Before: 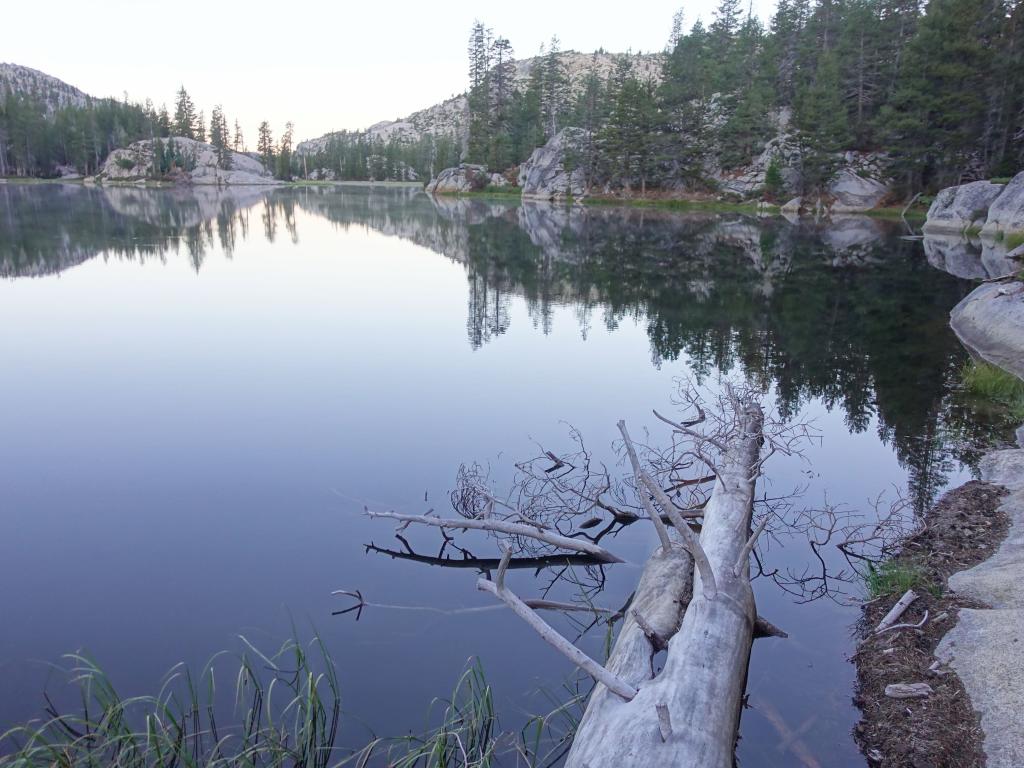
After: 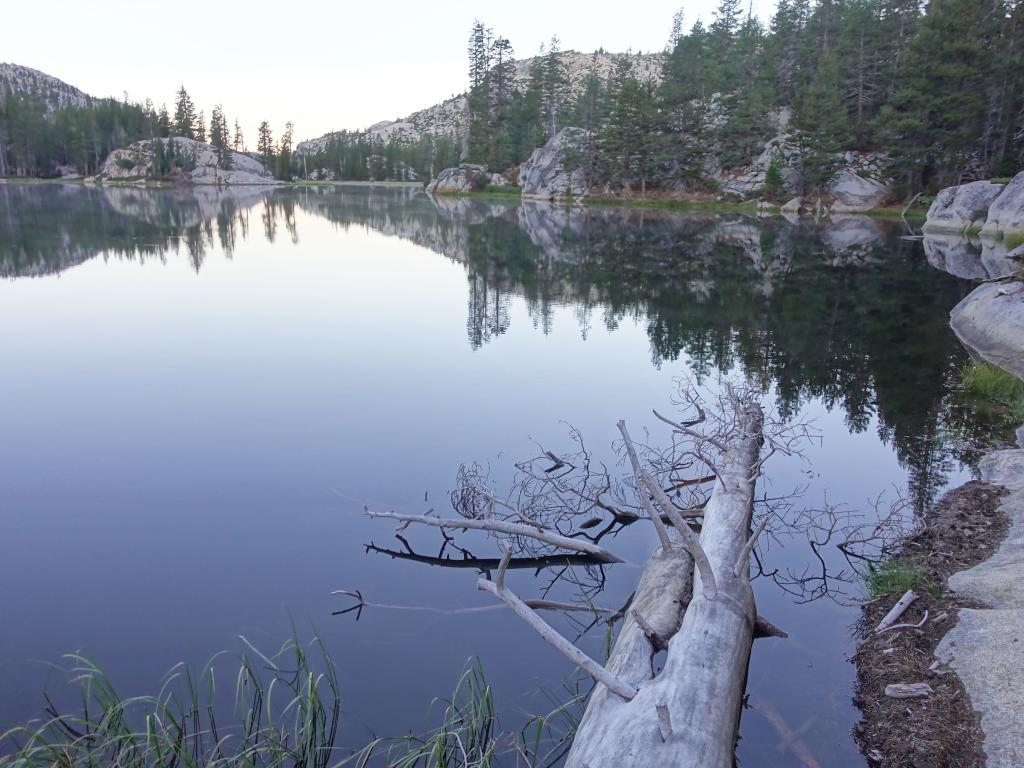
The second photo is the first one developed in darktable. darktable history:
shadows and highlights: shadows 35.82, highlights -34.91, highlights color adjustment 41.81%, soften with gaussian
